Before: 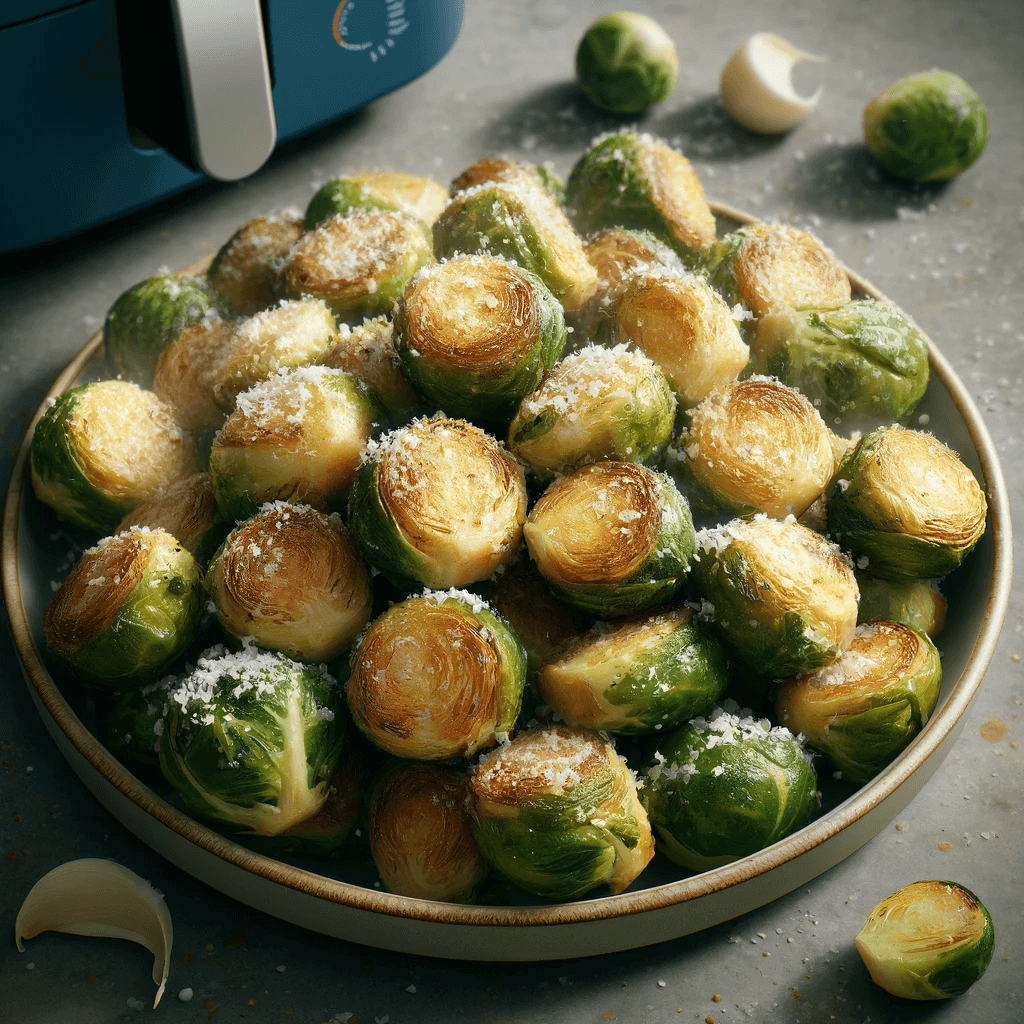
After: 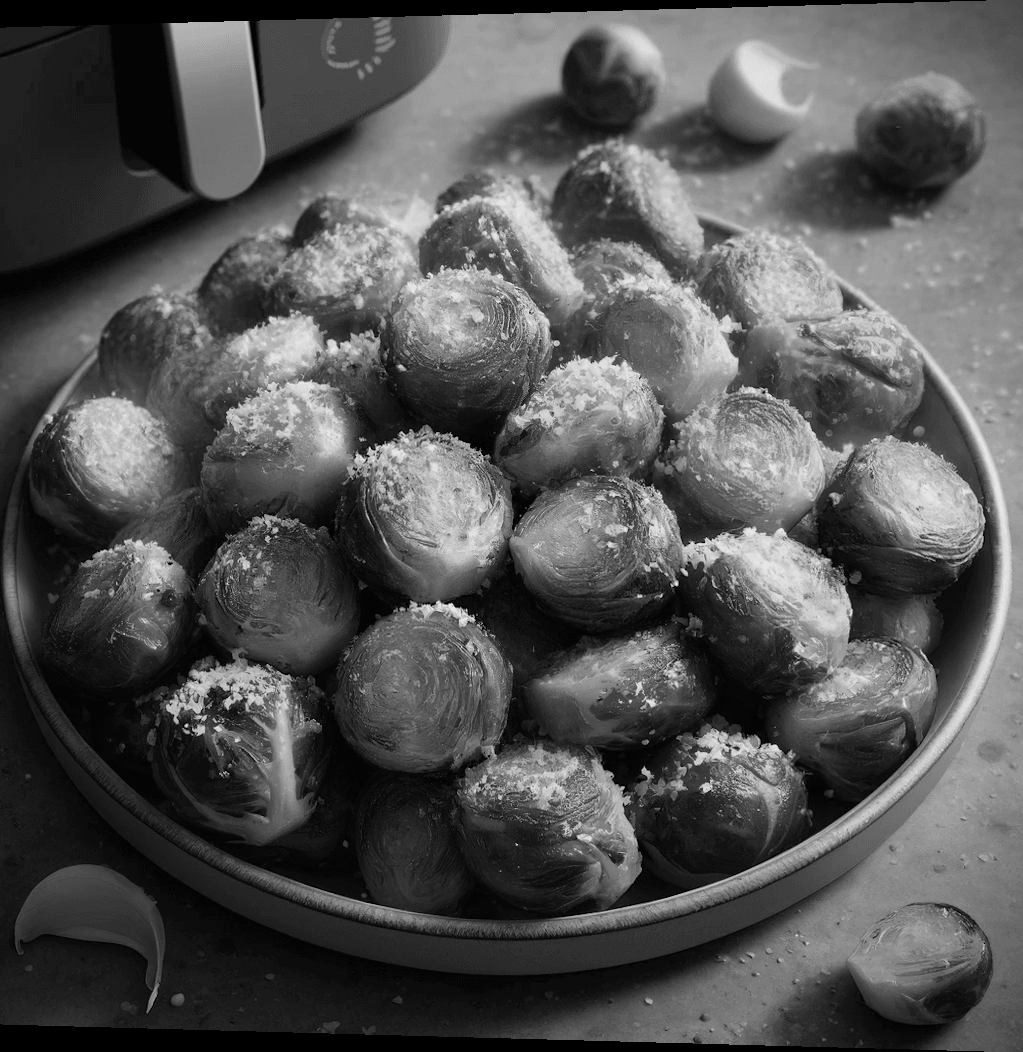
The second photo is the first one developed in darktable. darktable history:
color calibration: output gray [0.246, 0.254, 0.501, 0], gray › normalize channels true, illuminant same as pipeline (D50), adaptation XYZ, x 0.346, y 0.359, gamut compression 0
rotate and perspective: lens shift (horizontal) -0.055, automatic cropping off
